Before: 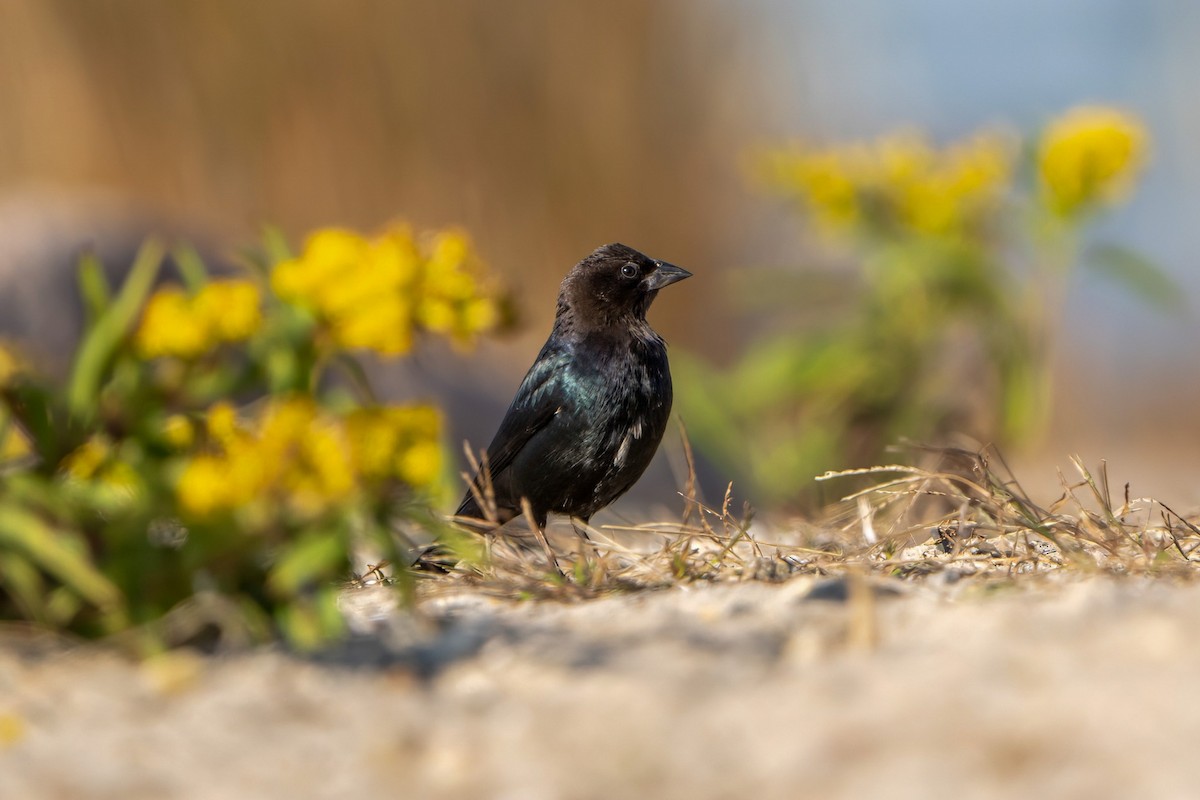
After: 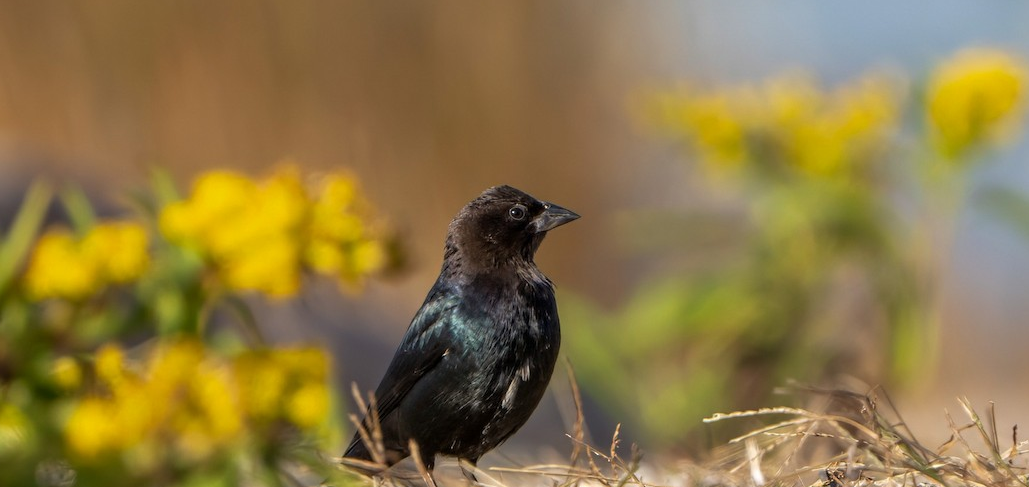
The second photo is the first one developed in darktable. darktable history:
crop and rotate: left 9.379%, top 7.273%, right 4.87%, bottom 31.843%
